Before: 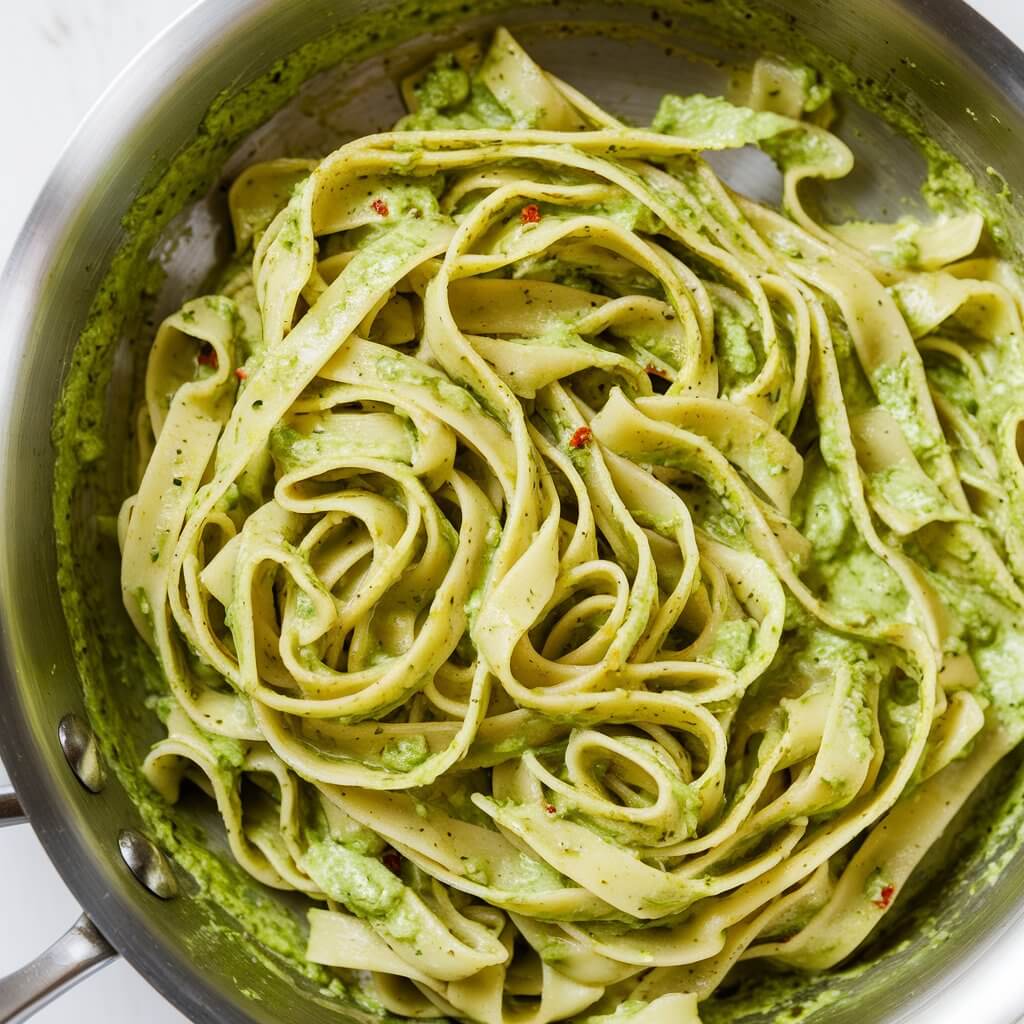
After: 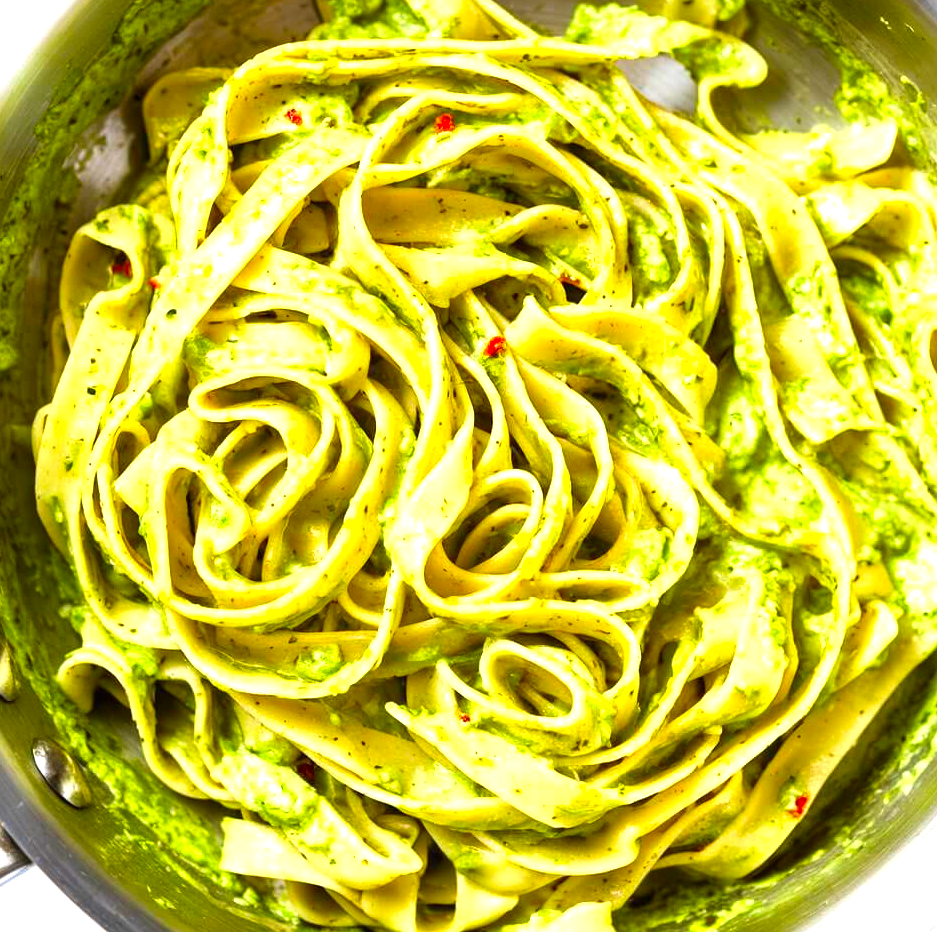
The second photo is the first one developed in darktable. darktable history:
crop and rotate: left 8.49%, top 8.898%
contrast brightness saturation: saturation 0.5
tone equalizer: -8 EV -1.09 EV, -7 EV -0.972 EV, -6 EV -0.83 EV, -5 EV -0.581 EV, -3 EV 0.603 EV, -2 EV 0.854 EV, -1 EV 0.998 EV, +0 EV 1.06 EV, smoothing diameter 24.97%, edges refinement/feathering 13.57, preserve details guided filter
